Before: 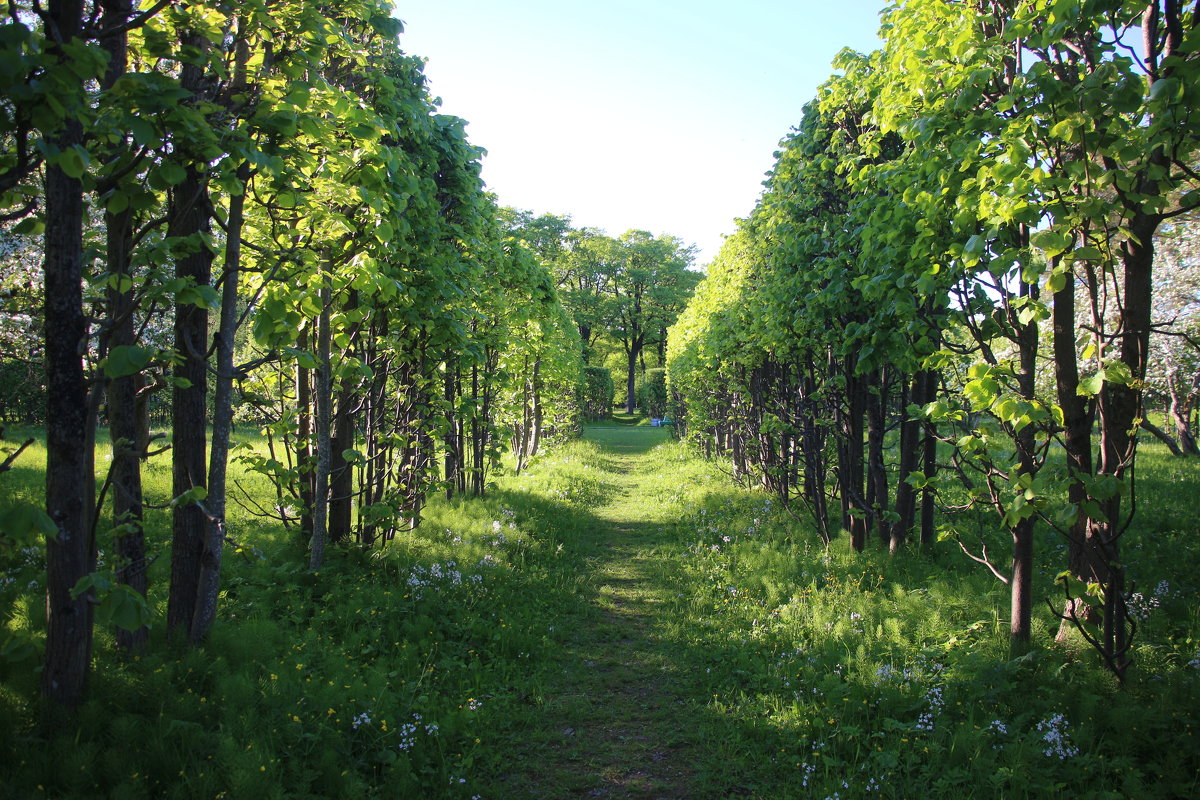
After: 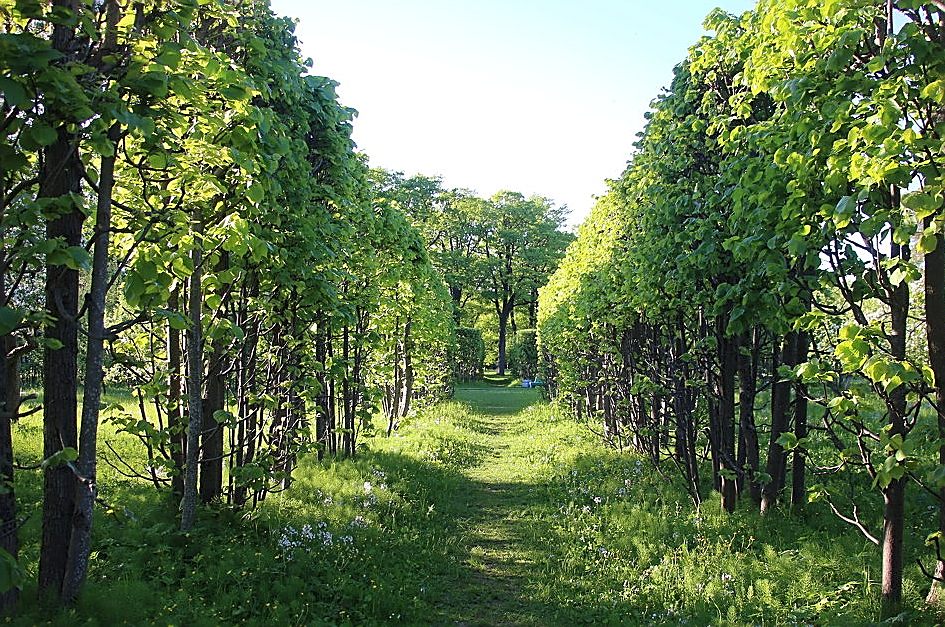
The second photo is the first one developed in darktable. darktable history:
sharpen: radius 1.4, amount 1.261, threshold 0.627
crop and rotate: left 10.764%, top 5.108%, right 10.443%, bottom 16.441%
